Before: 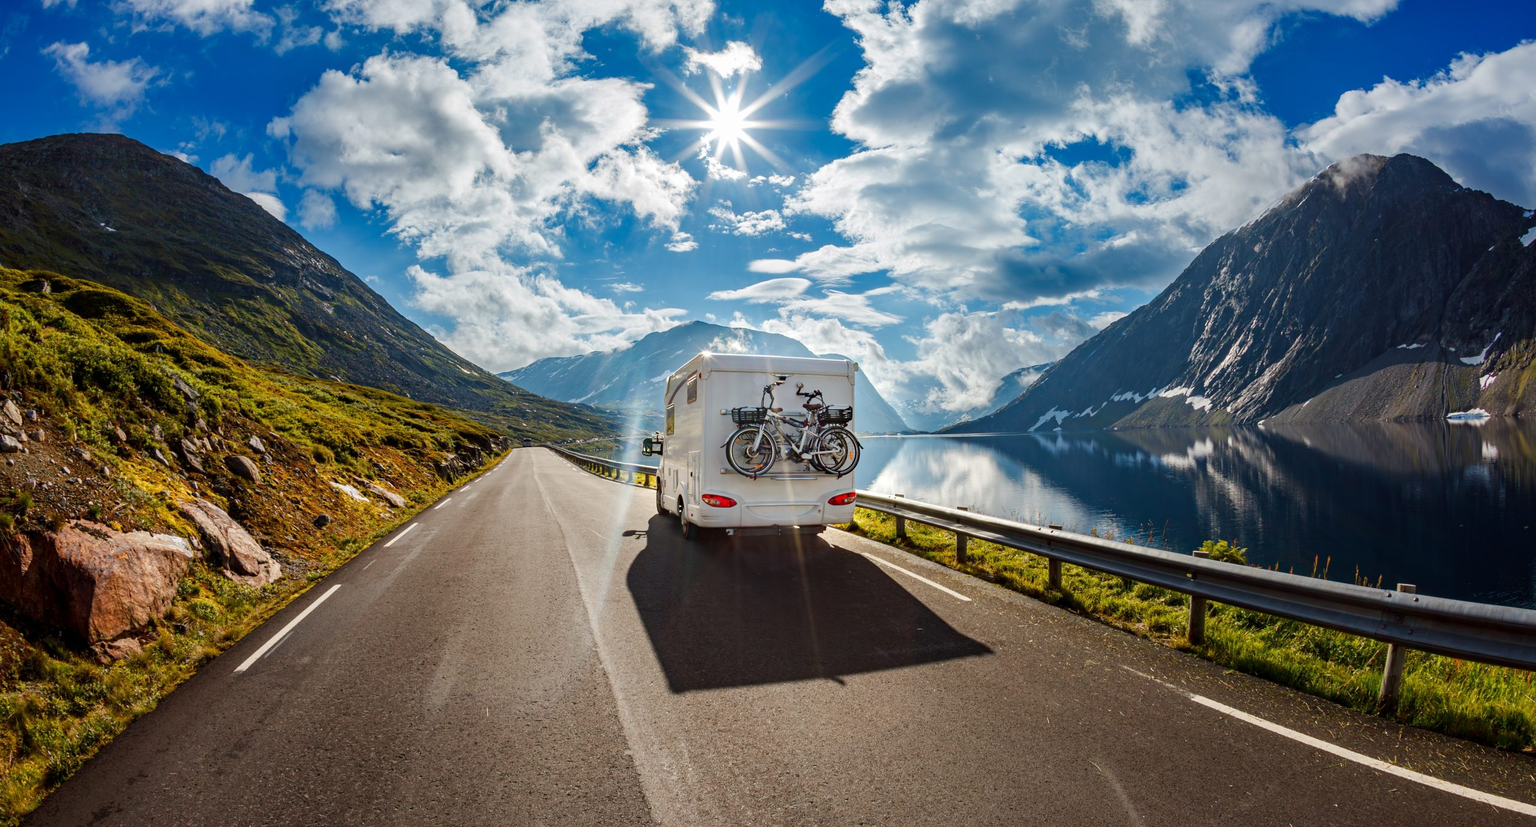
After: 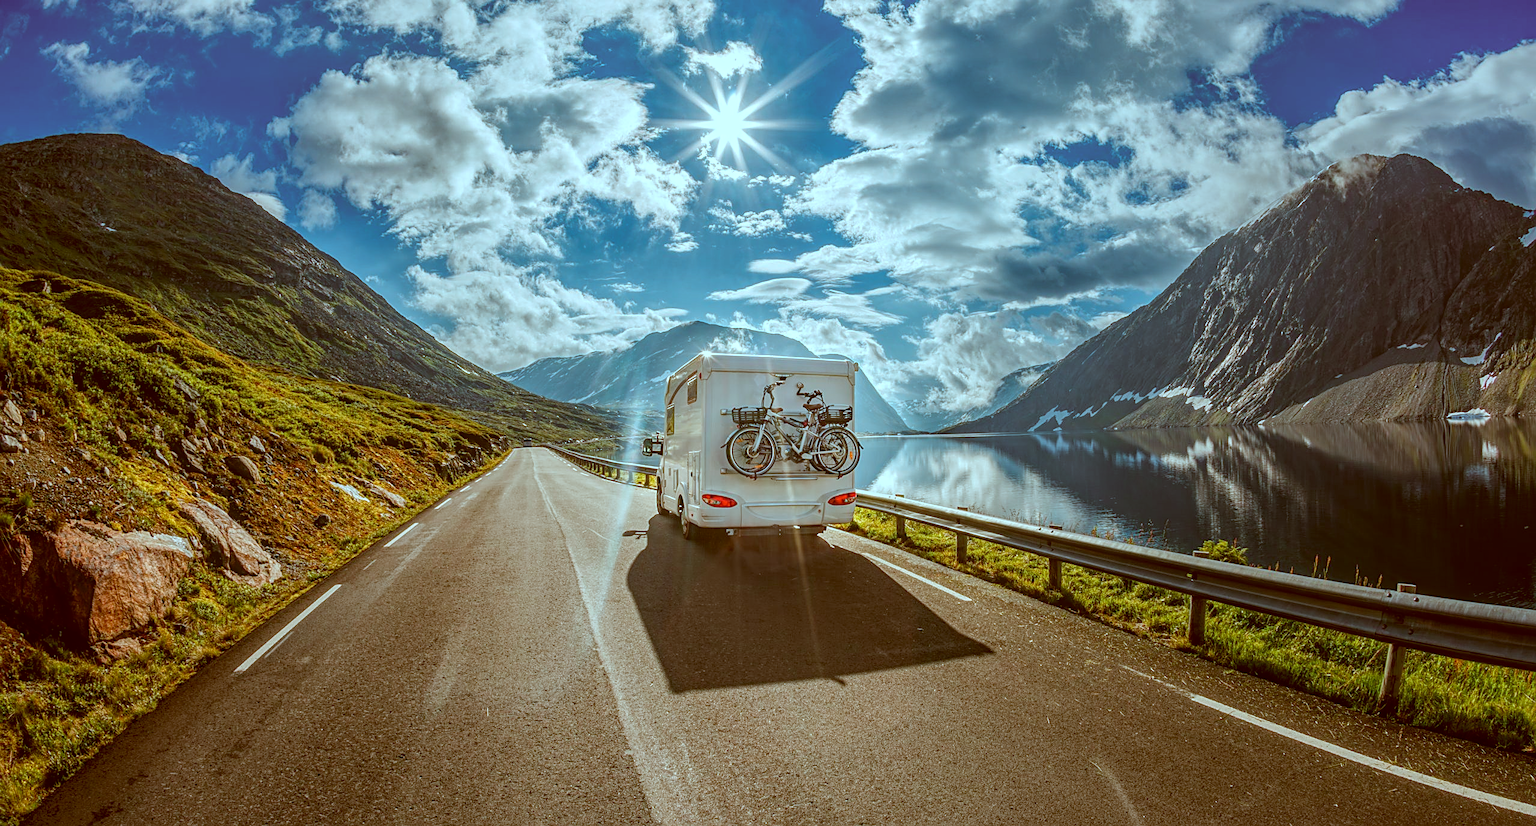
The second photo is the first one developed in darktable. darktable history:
sharpen: amount 0.485
color correction: highlights a* -14.52, highlights b* -16.11, shadows a* 10.8, shadows b* 29.8
local contrast: highlights 66%, shadows 35%, detail 166%, midtone range 0.2
